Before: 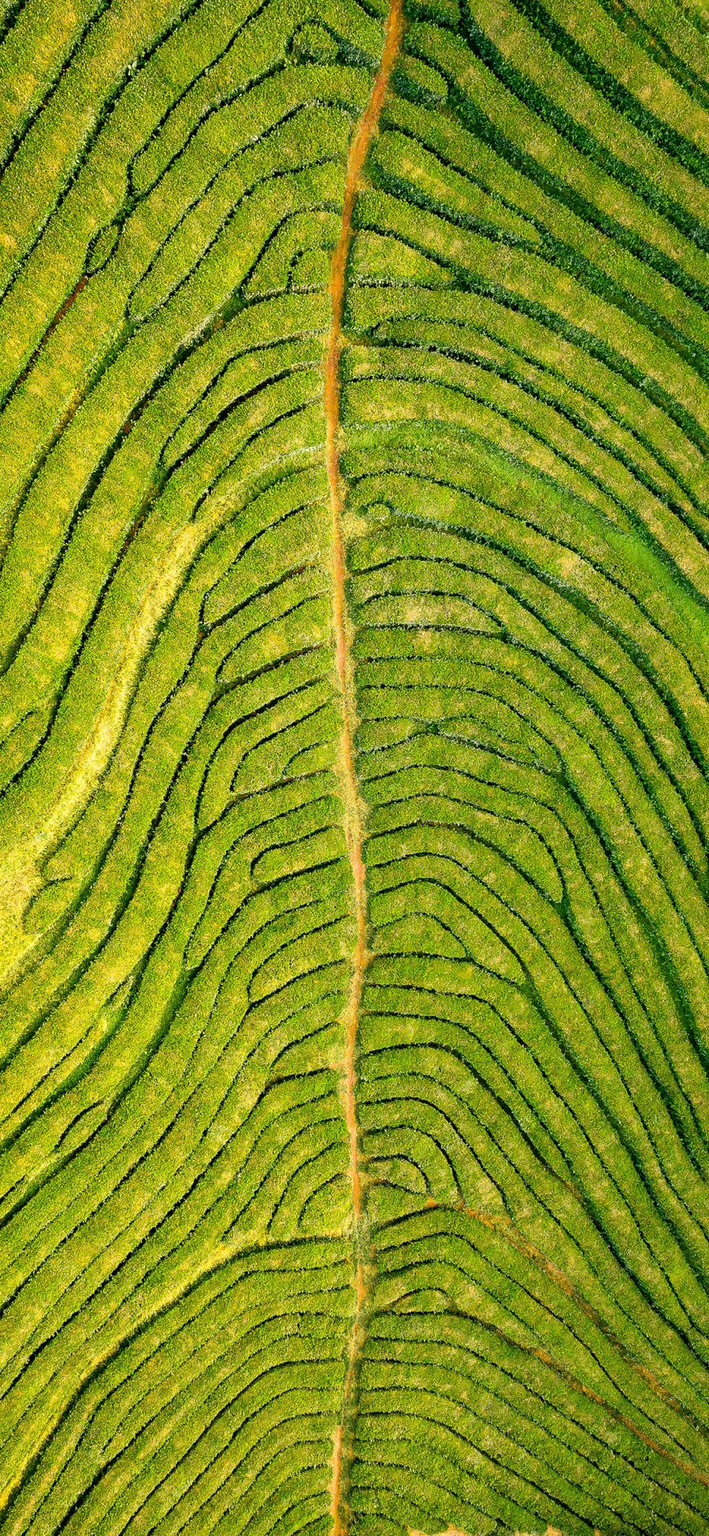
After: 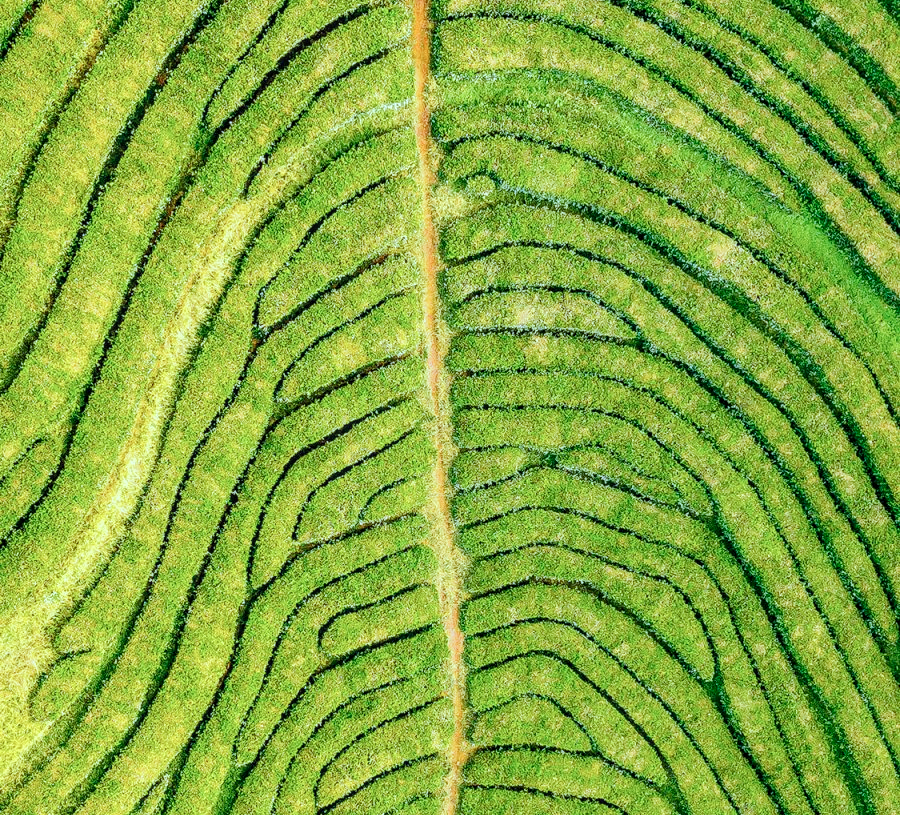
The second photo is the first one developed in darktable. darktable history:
tone curve: curves: ch0 [(0, 0) (0.004, 0.002) (0.02, 0.013) (0.218, 0.218) (0.664, 0.718) (0.832, 0.873) (1, 1)], preserve colors none
local contrast: on, module defaults
base curve: curves: ch0 [(0, 0) (0.235, 0.266) (0.503, 0.496) (0.786, 0.72) (1, 1)]
crop and rotate: top 23.84%, bottom 34.294%
white balance: emerald 1
color correction: highlights a* -10.69, highlights b* -19.19
